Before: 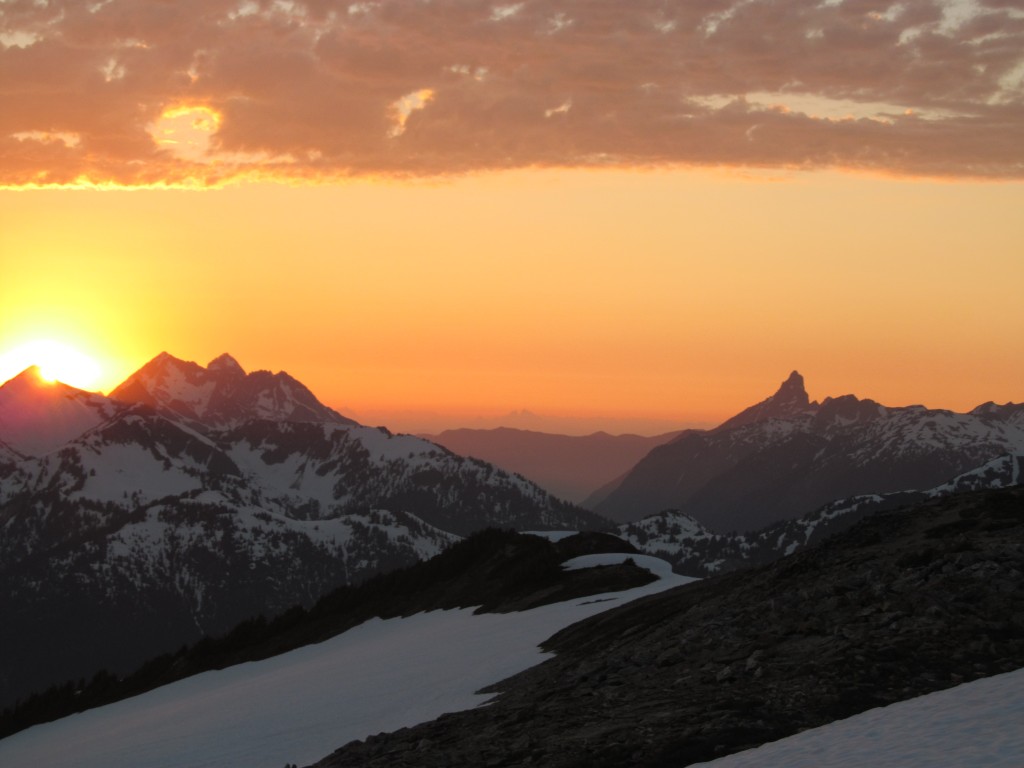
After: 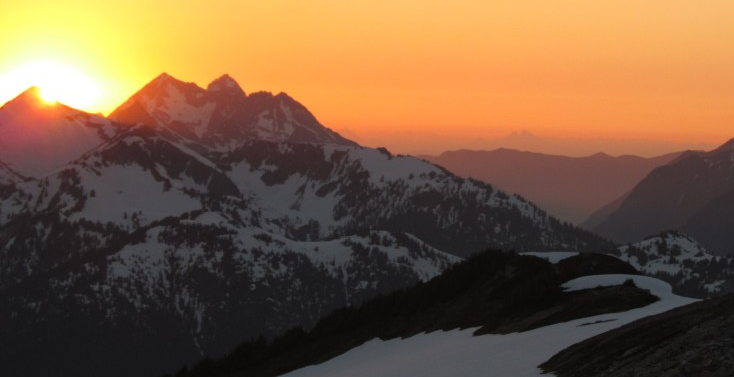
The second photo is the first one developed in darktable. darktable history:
crop: top 36.332%, right 28.288%, bottom 14.576%
sharpen: radius 5.33, amount 0.314, threshold 26.55
